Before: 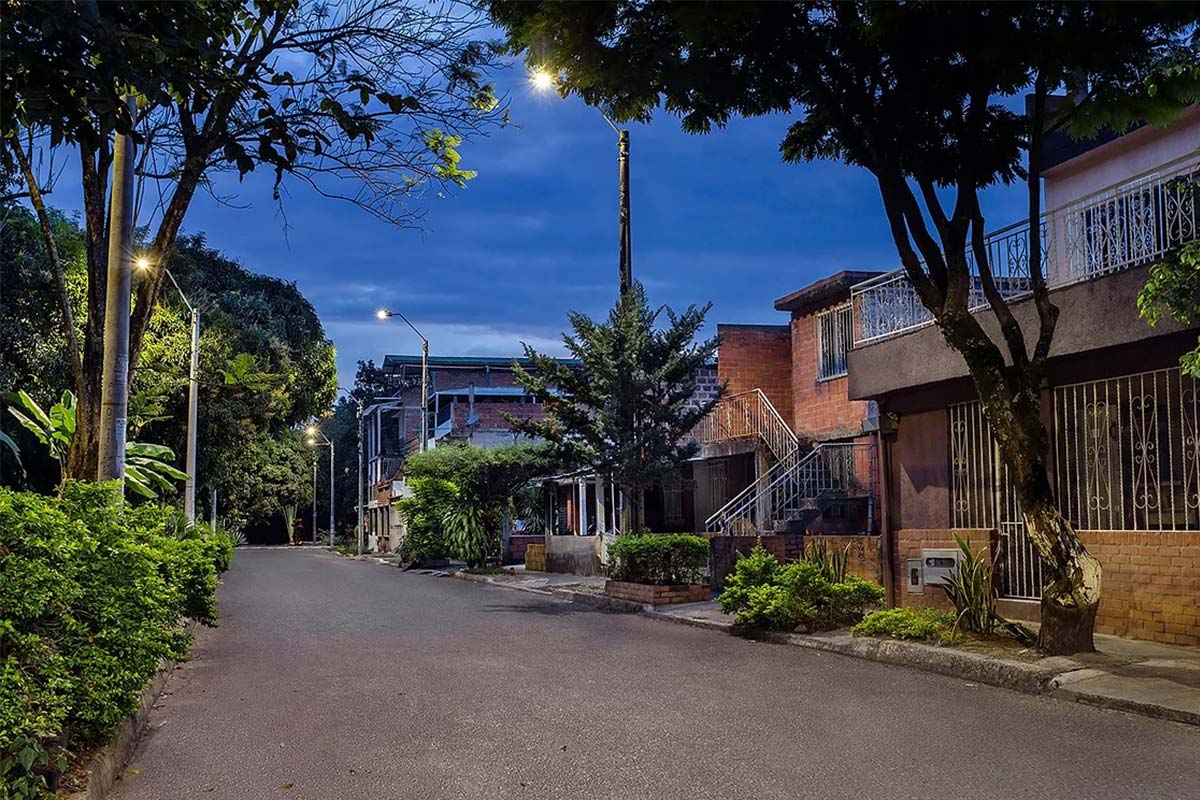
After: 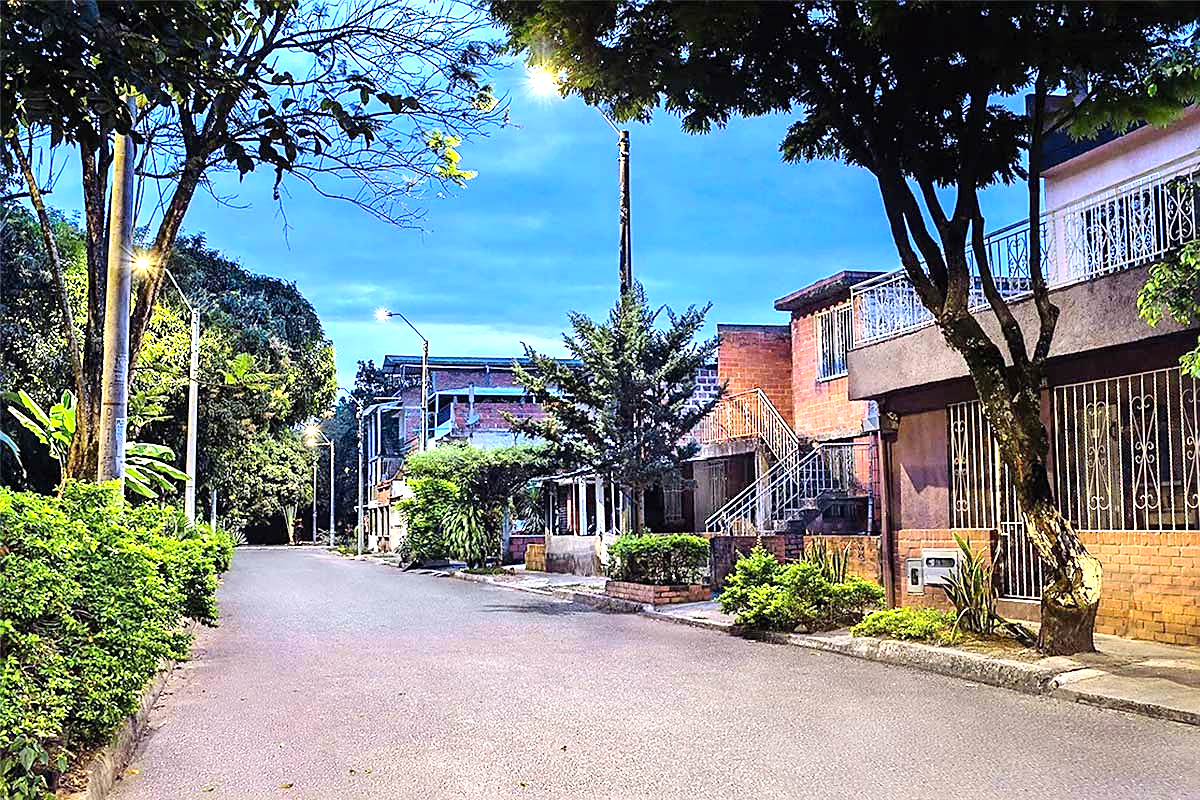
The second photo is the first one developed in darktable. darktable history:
tone curve: curves: ch0 [(0, 0) (0.003, 0.001) (0.011, 0.004) (0.025, 0.011) (0.044, 0.021) (0.069, 0.028) (0.1, 0.036) (0.136, 0.051) (0.177, 0.085) (0.224, 0.127) (0.277, 0.193) (0.335, 0.266) (0.399, 0.338) (0.468, 0.419) (0.543, 0.504) (0.623, 0.593) (0.709, 0.689) (0.801, 0.784) (0.898, 0.888) (1, 1)], preserve colors none
contrast brightness saturation: contrast 0.14, brightness 0.21
exposure: black level correction 0, exposure 1.741 EV, compensate exposure bias true, compensate highlight preservation false
sharpen: on, module defaults
white balance: red 0.974, blue 1.044
